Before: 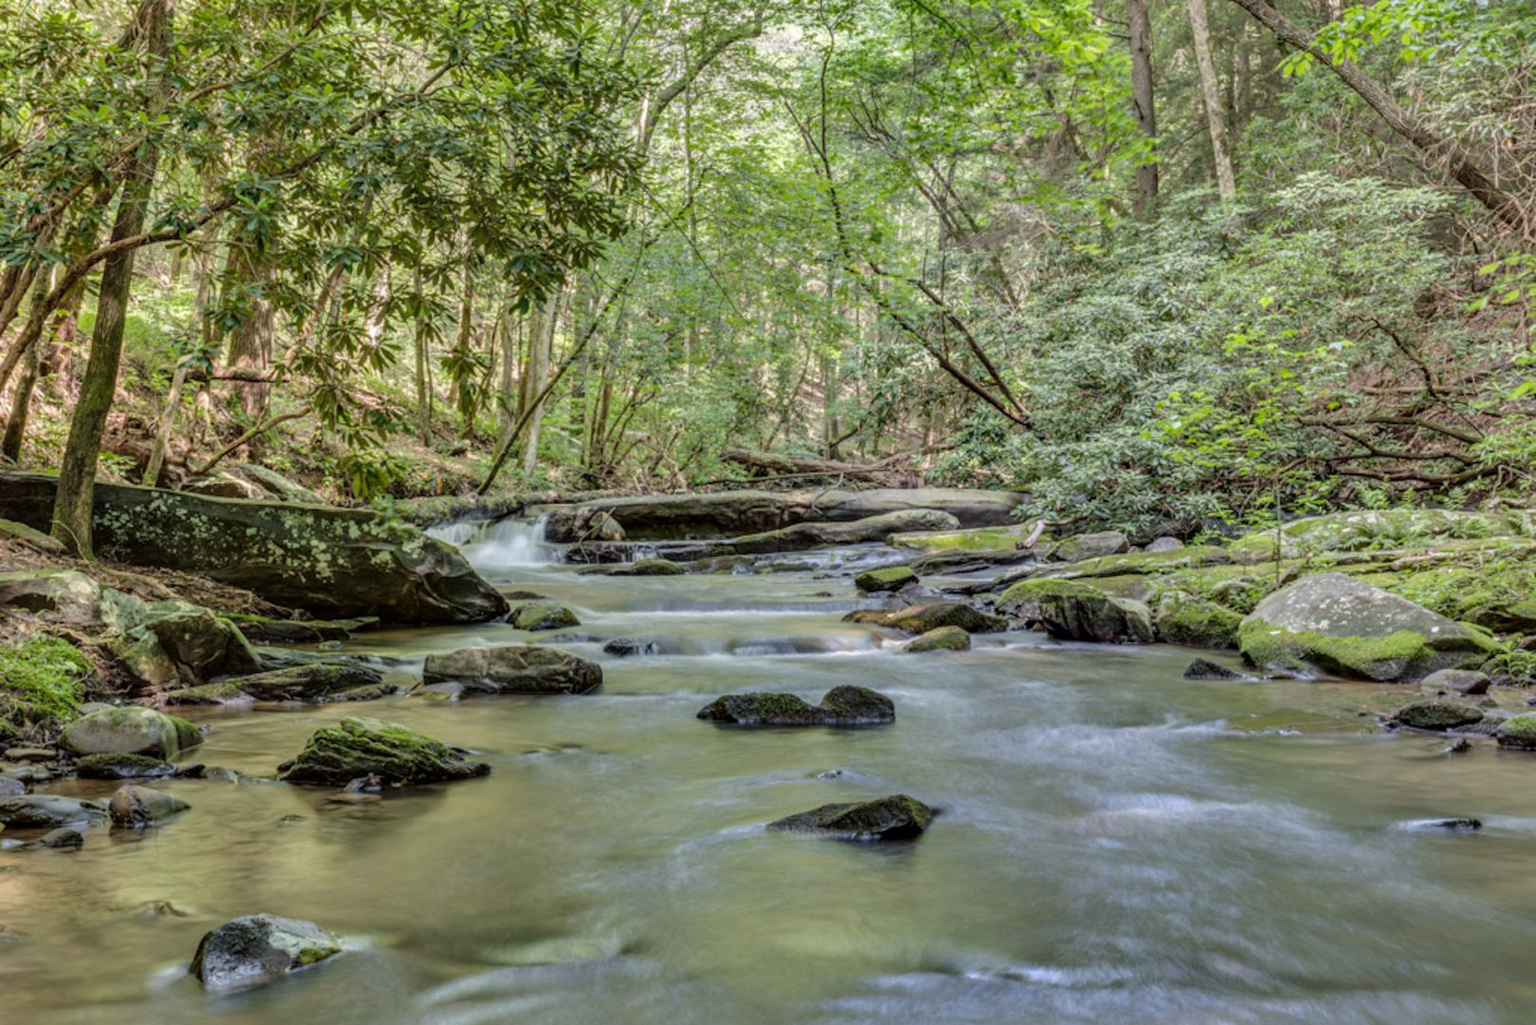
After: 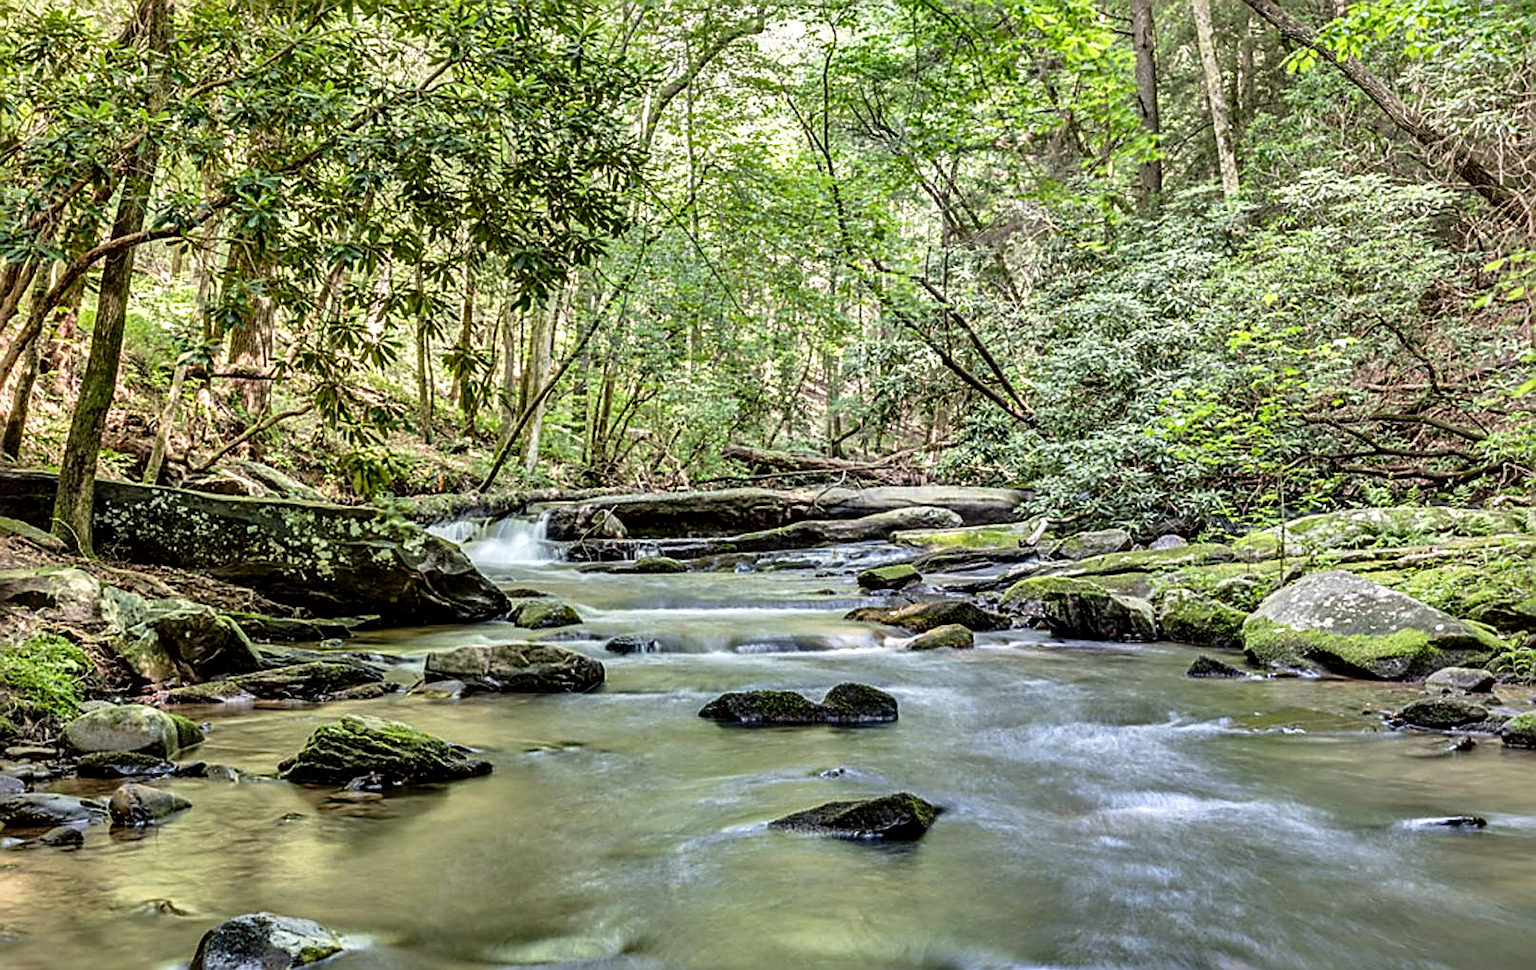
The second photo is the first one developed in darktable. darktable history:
sharpen: amount 1
local contrast: mode bilateral grid, contrast 26, coarseness 60, detail 151%, midtone range 0.2
tone curve: curves: ch0 [(0, 0.01) (0.037, 0.032) (0.131, 0.108) (0.275, 0.286) (0.483, 0.517) (0.61, 0.661) (0.697, 0.768) (0.797, 0.876) (0.888, 0.952) (0.997, 0.995)]; ch1 [(0, 0) (0.312, 0.262) (0.425, 0.402) (0.5, 0.5) (0.527, 0.532) (0.556, 0.585) (0.683, 0.706) (0.746, 0.77) (1, 1)]; ch2 [(0, 0) (0.223, 0.185) (0.333, 0.284) (0.432, 0.4) (0.502, 0.502) (0.525, 0.527) (0.545, 0.564) (0.587, 0.613) (0.636, 0.654) (0.711, 0.729) (0.845, 0.855) (0.998, 0.977)], preserve colors none
crop: top 0.413%, right 0.266%, bottom 5.092%
